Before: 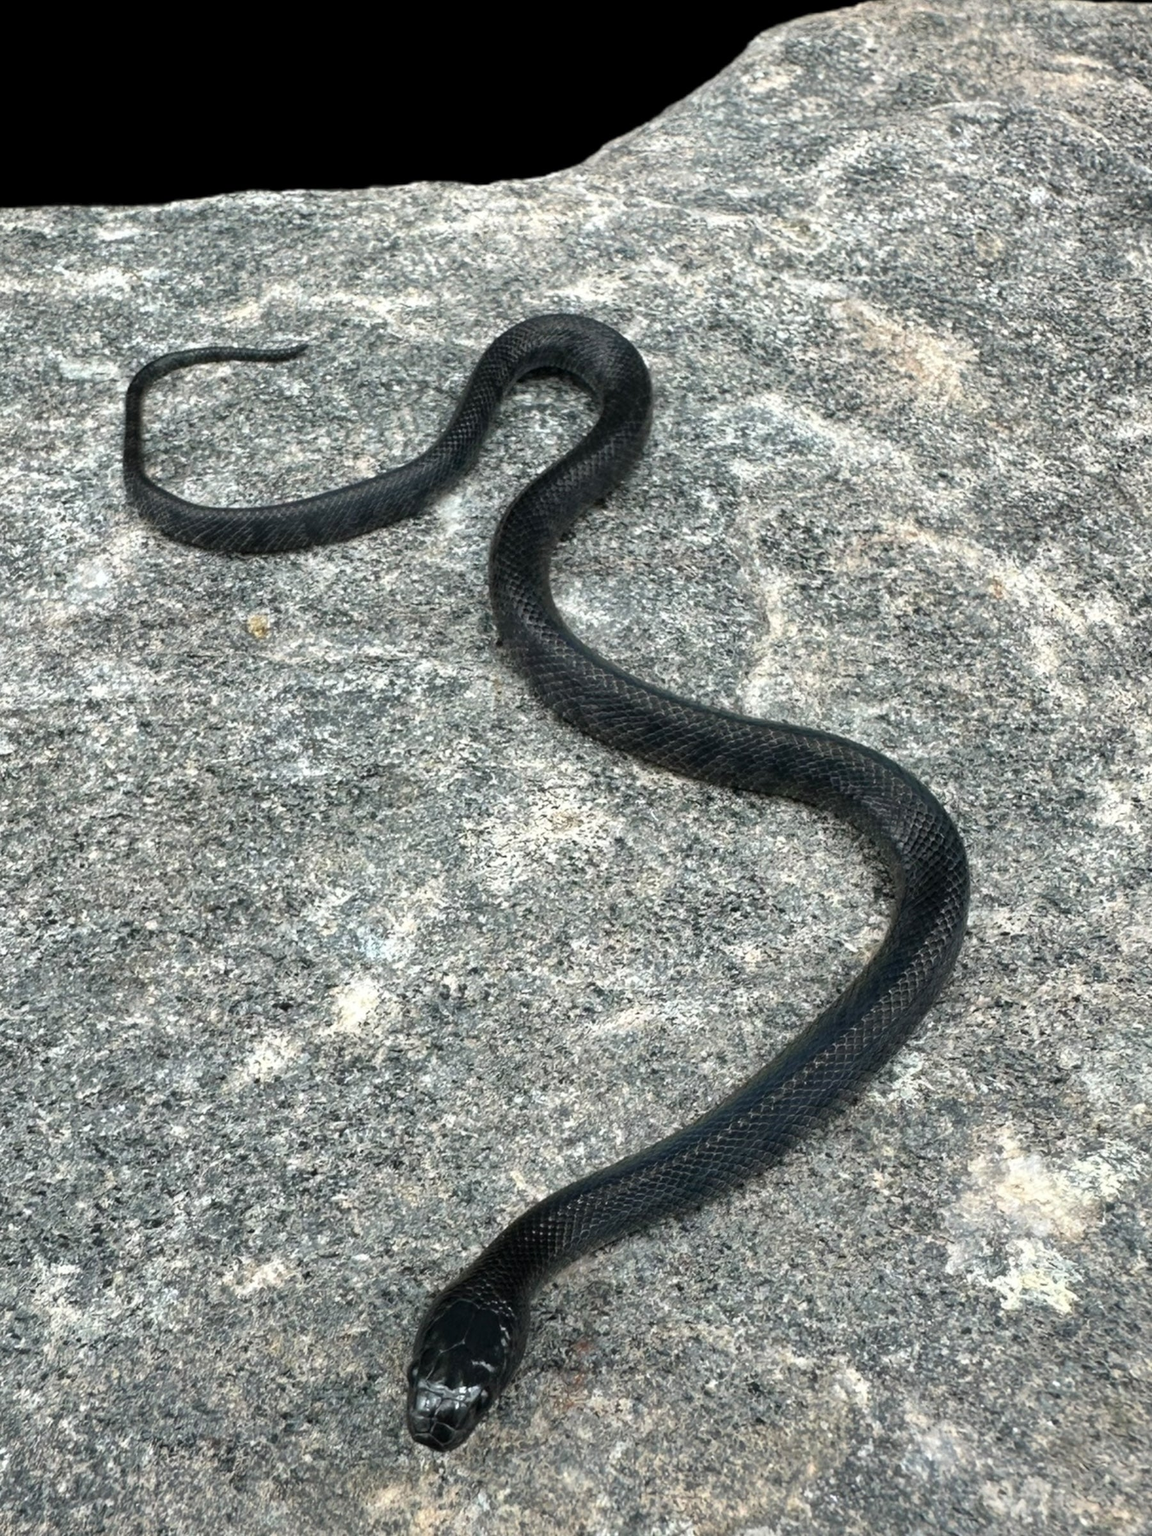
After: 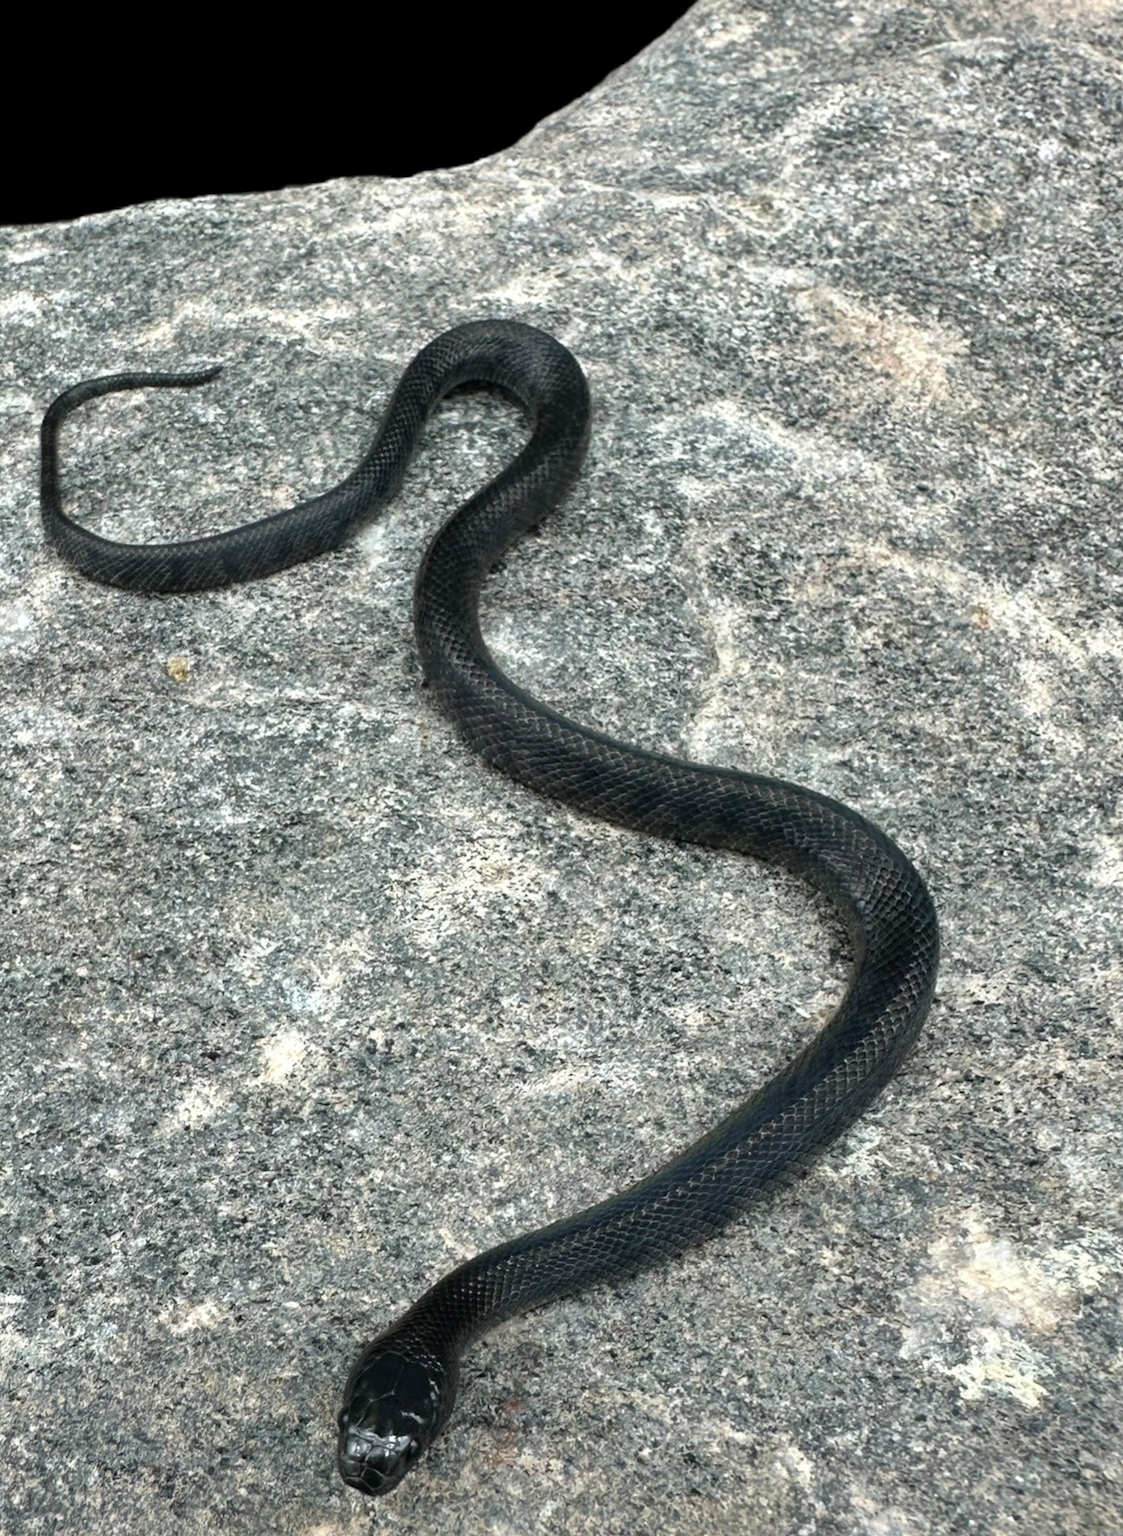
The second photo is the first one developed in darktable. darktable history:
rotate and perspective: rotation 0.062°, lens shift (vertical) 0.115, lens shift (horizontal) -0.133, crop left 0.047, crop right 0.94, crop top 0.061, crop bottom 0.94
crop and rotate: left 3.238%
